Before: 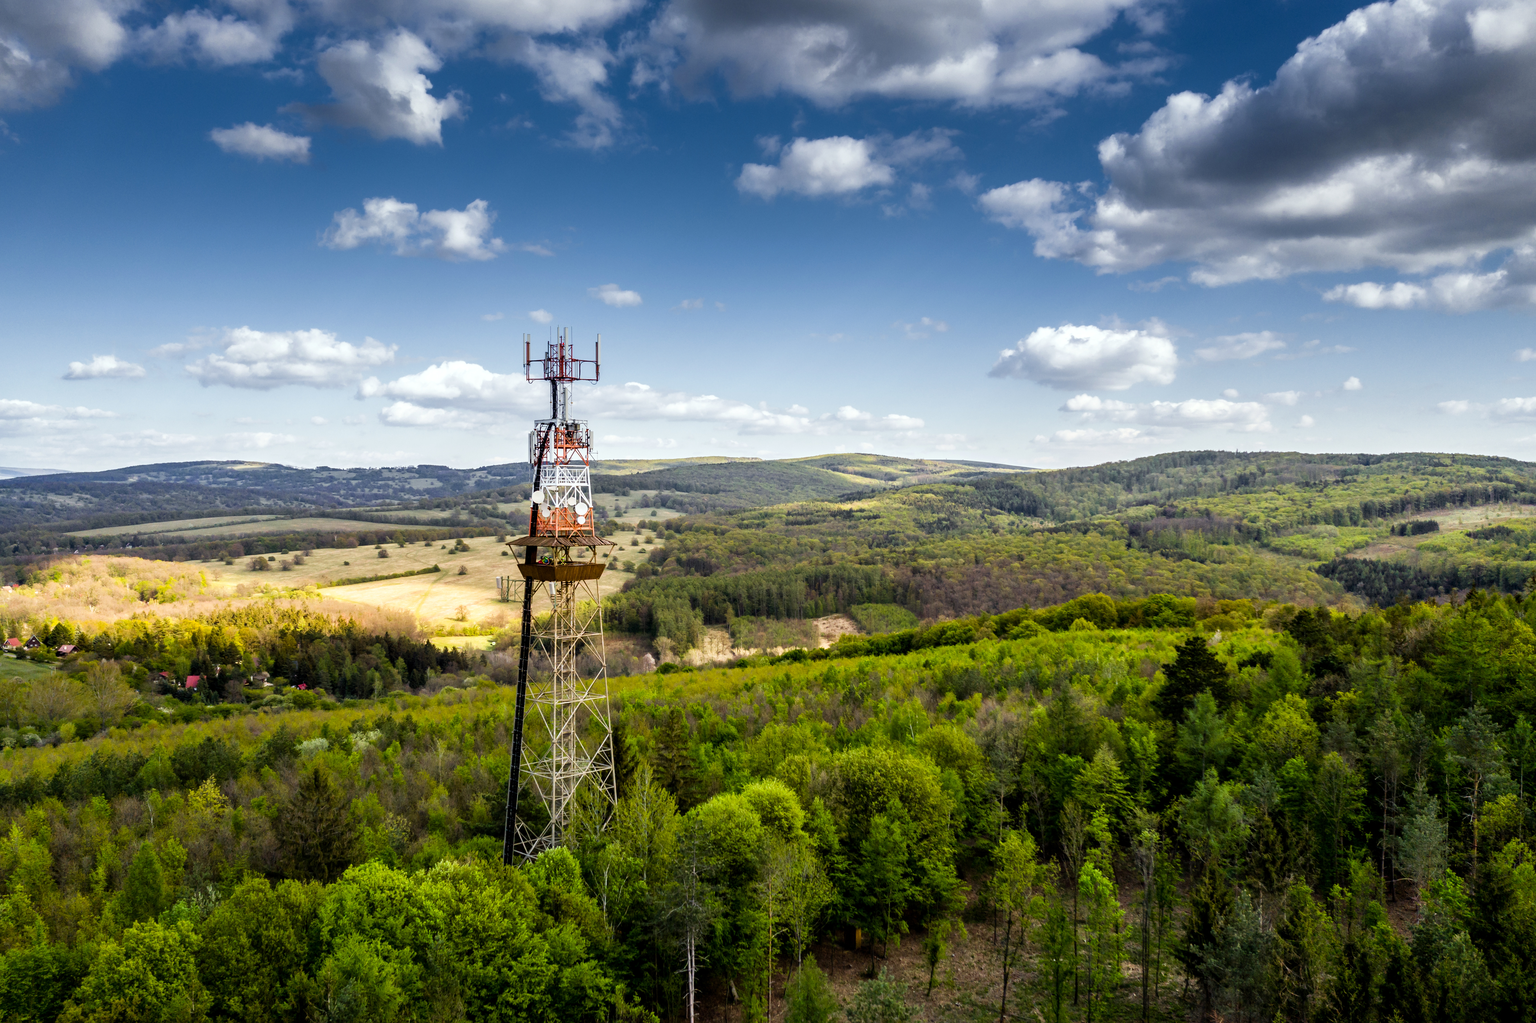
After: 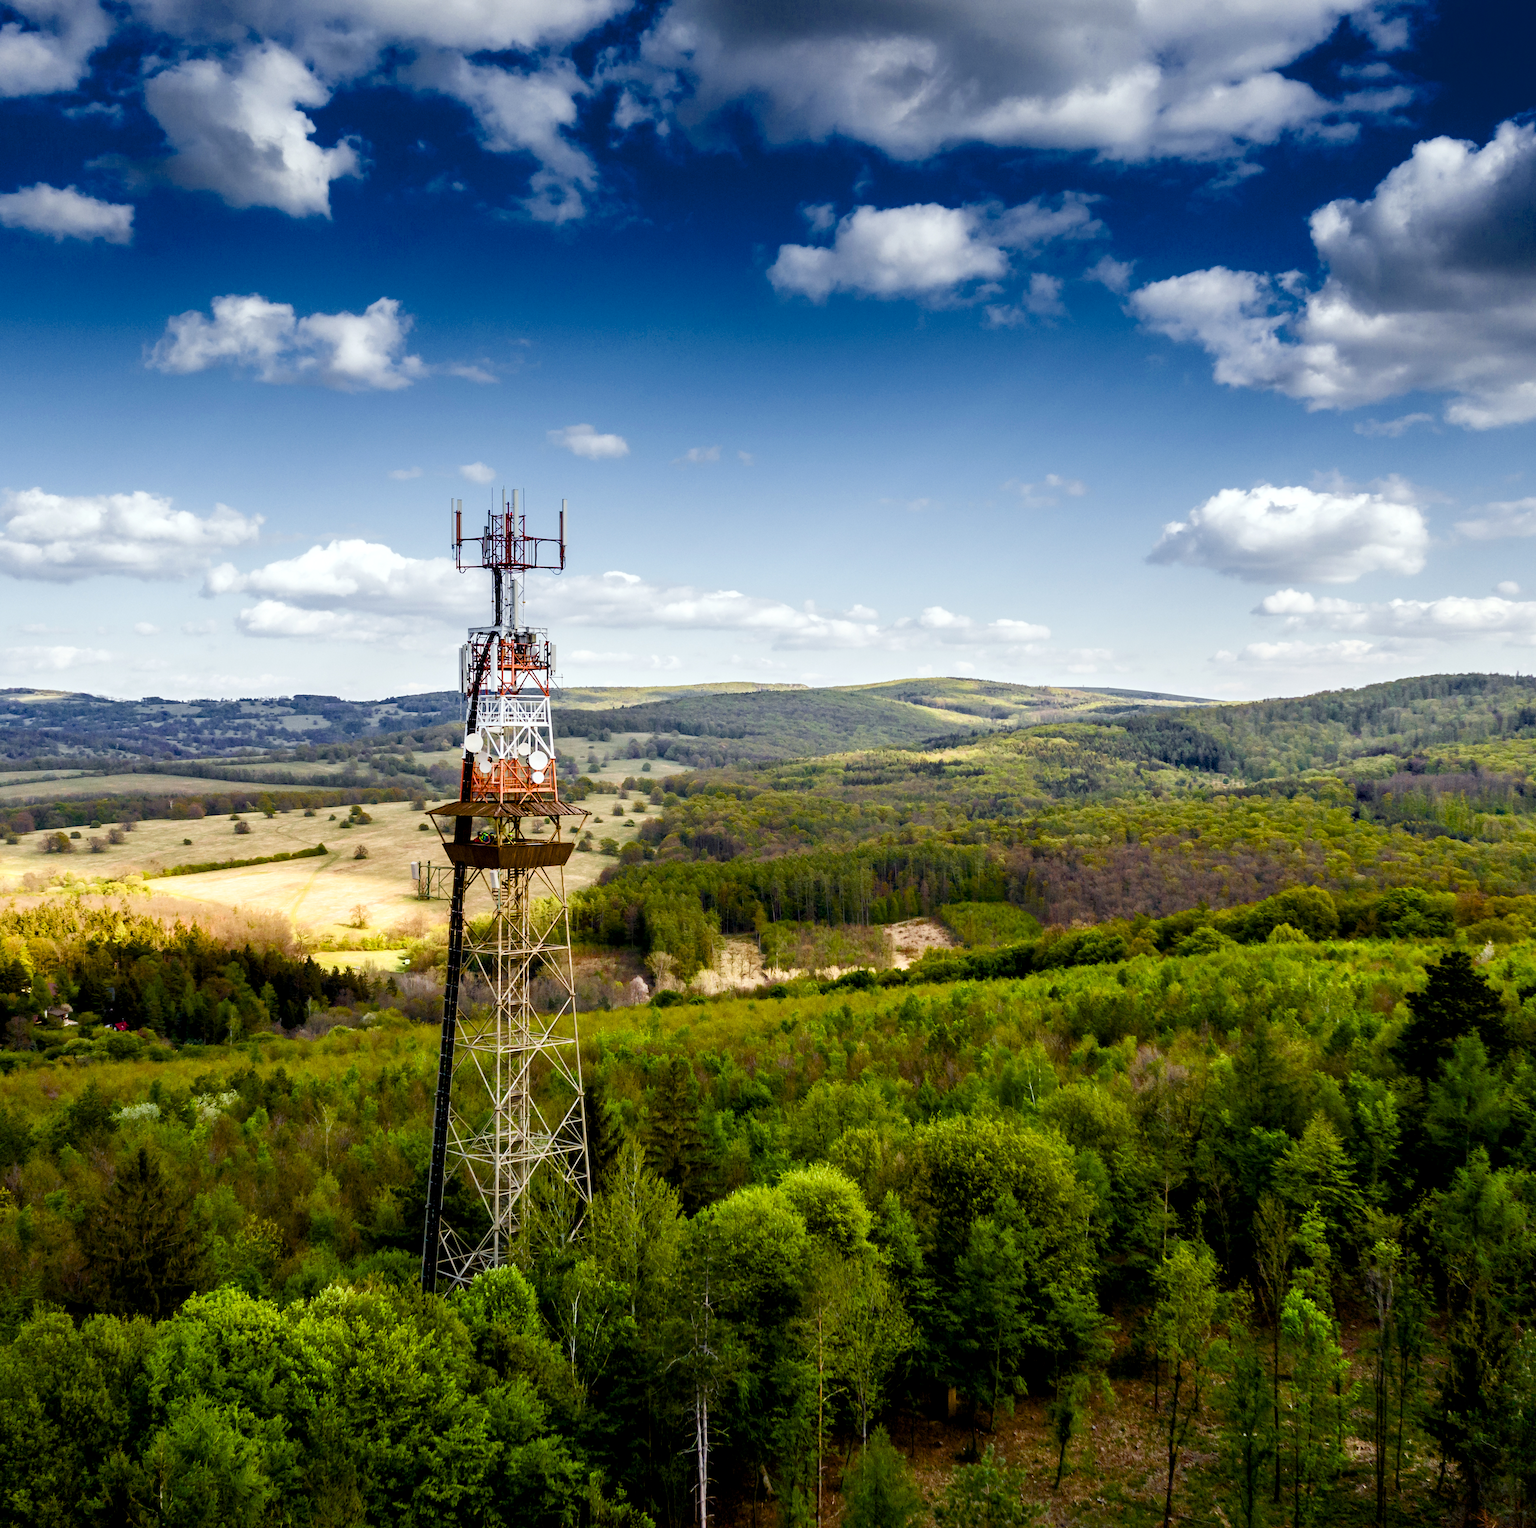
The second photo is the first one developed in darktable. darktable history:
color balance rgb: perceptual saturation grading › global saturation 20%, perceptual saturation grading › highlights -25.076%, perceptual saturation grading › shadows 25.421%, saturation formula JzAzBz (2021)
exposure: black level correction 0.005, exposure 0.017 EV, compensate highlight preservation false
crop and rotate: left 14.413%, right 18.622%
